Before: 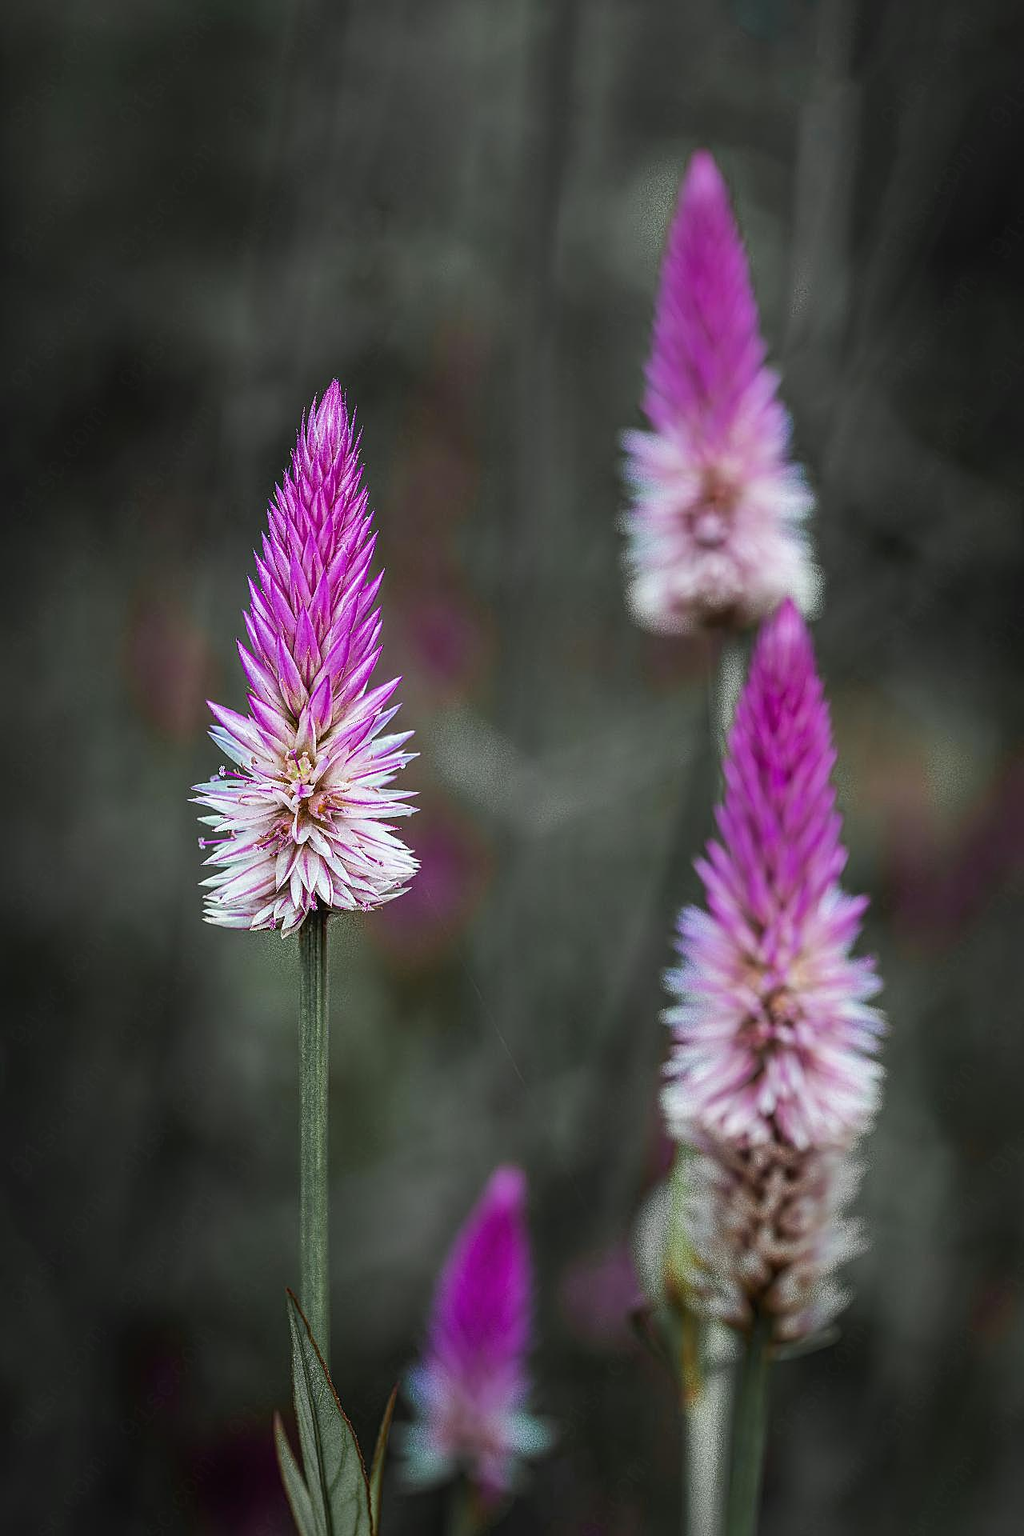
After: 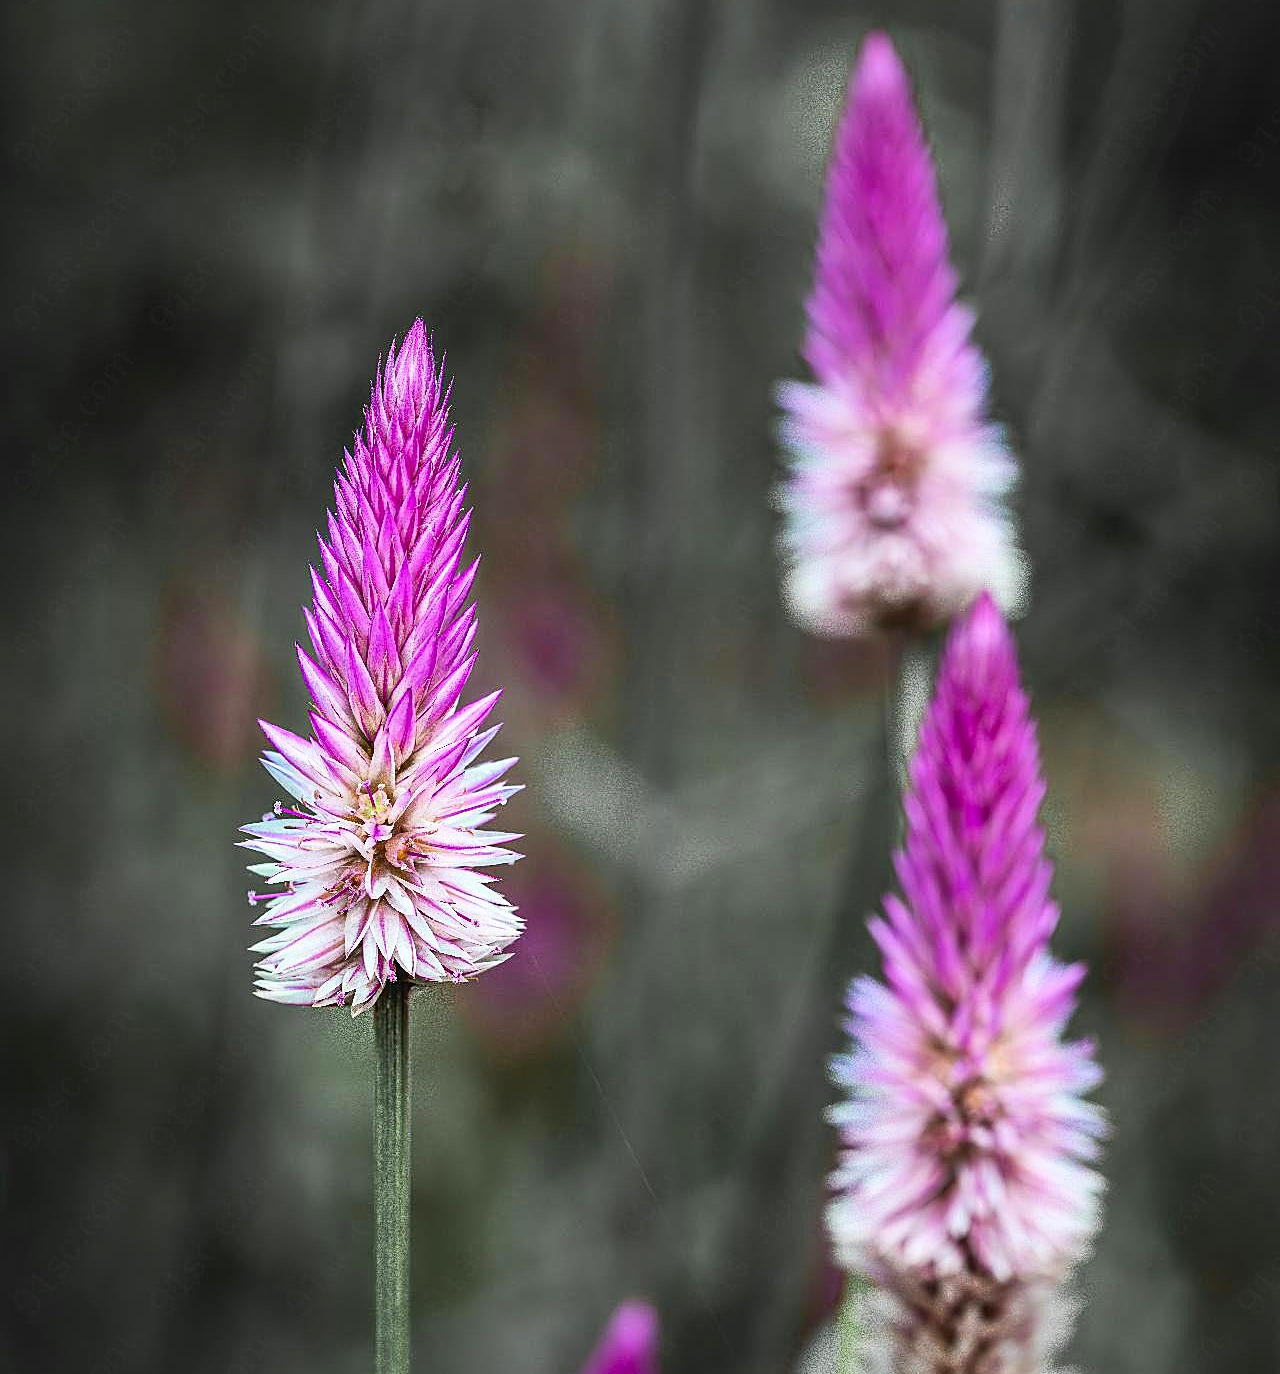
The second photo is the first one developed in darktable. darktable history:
local contrast: mode bilateral grid, contrast 21, coarseness 49, detail 119%, midtone range 0.2
crop and rotate: top 8.166%, bottom 20.227%
contrast brightness saturation: contrast 0.197, brightness 0.148, saturation 0.15
